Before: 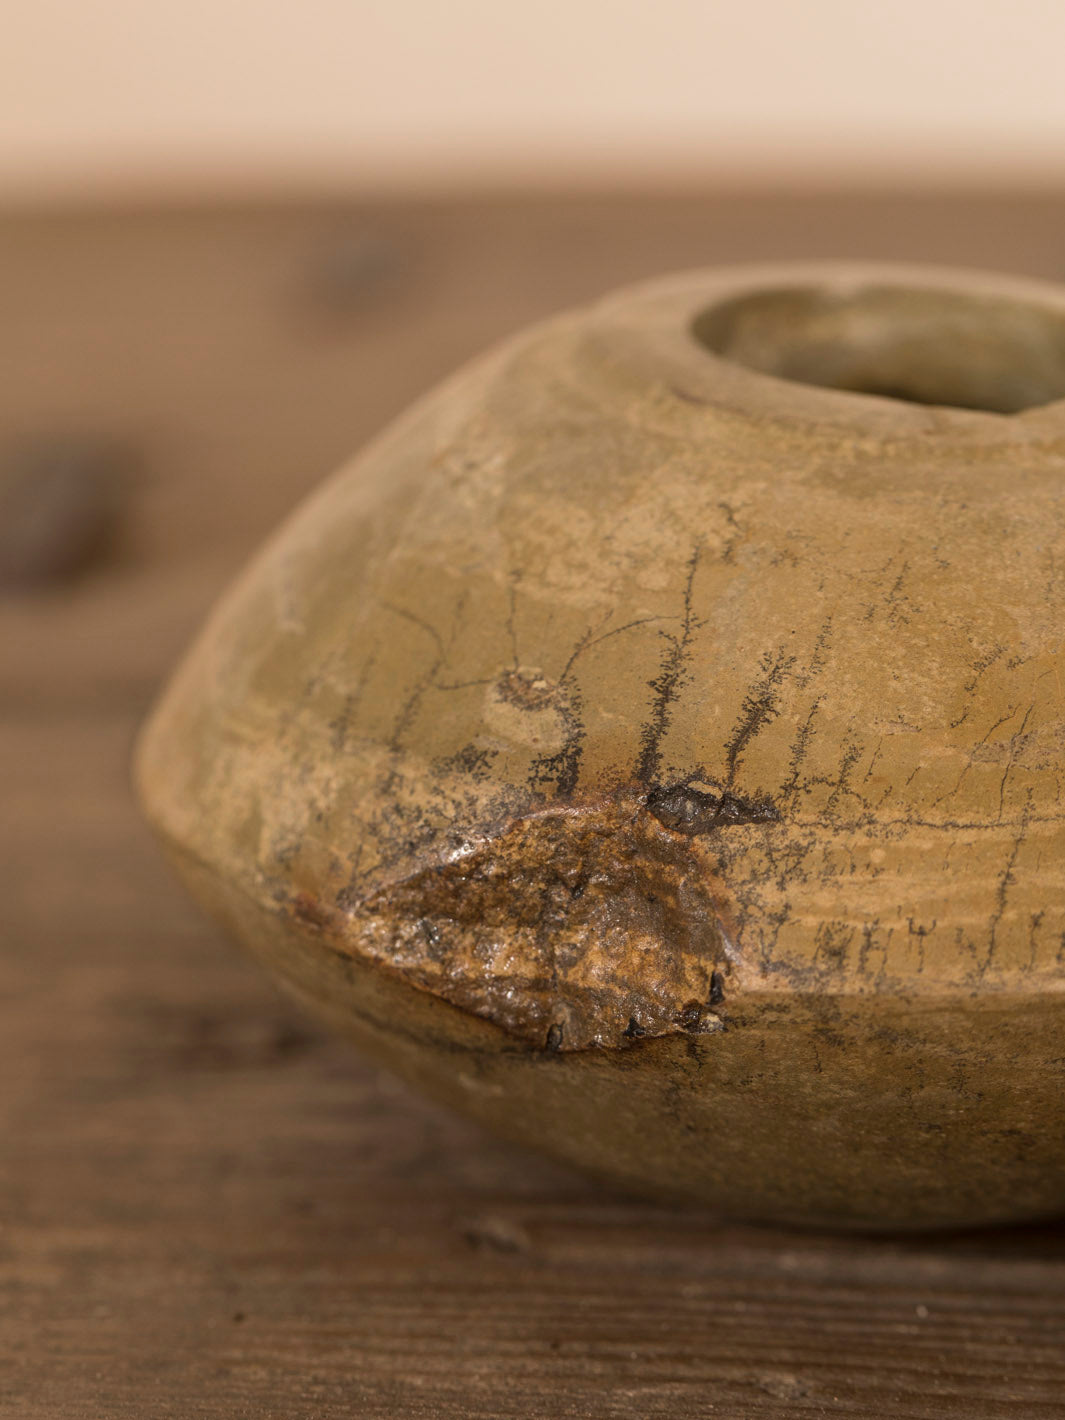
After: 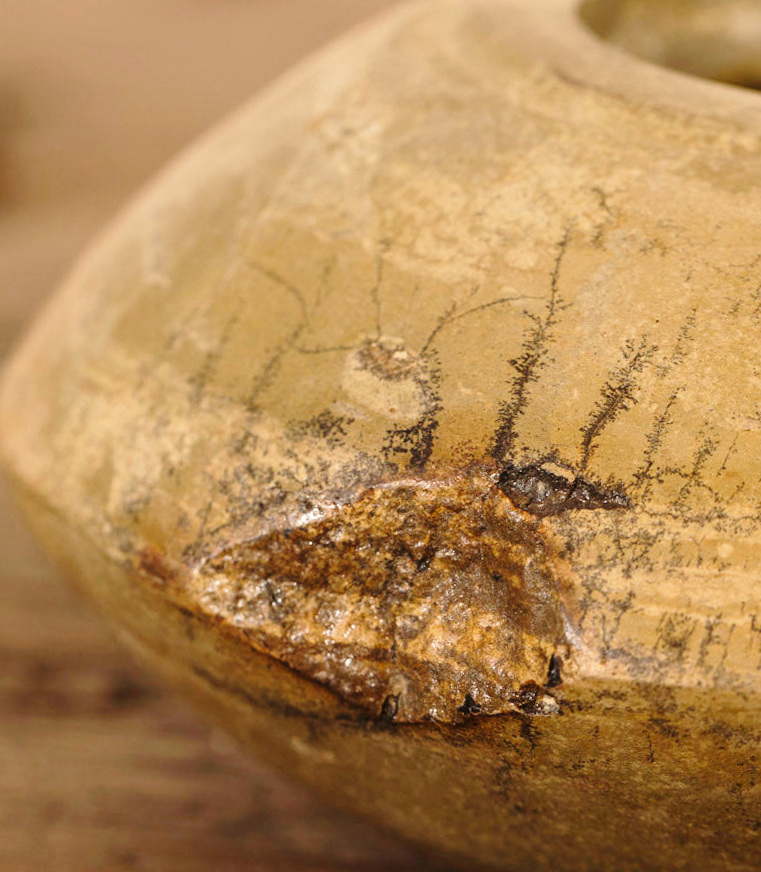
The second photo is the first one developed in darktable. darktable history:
base curve: curves: ch0 [(0, 0) (0.028, 0.03) (0.121, 0.232) (0.46, 0.748) (0.859, 0.968) (1, 1)], preserve colors none
crop and rotate: angle -4.15°, left 9.856%, top 20.747%, right 11.945%, bottom 12.04%
